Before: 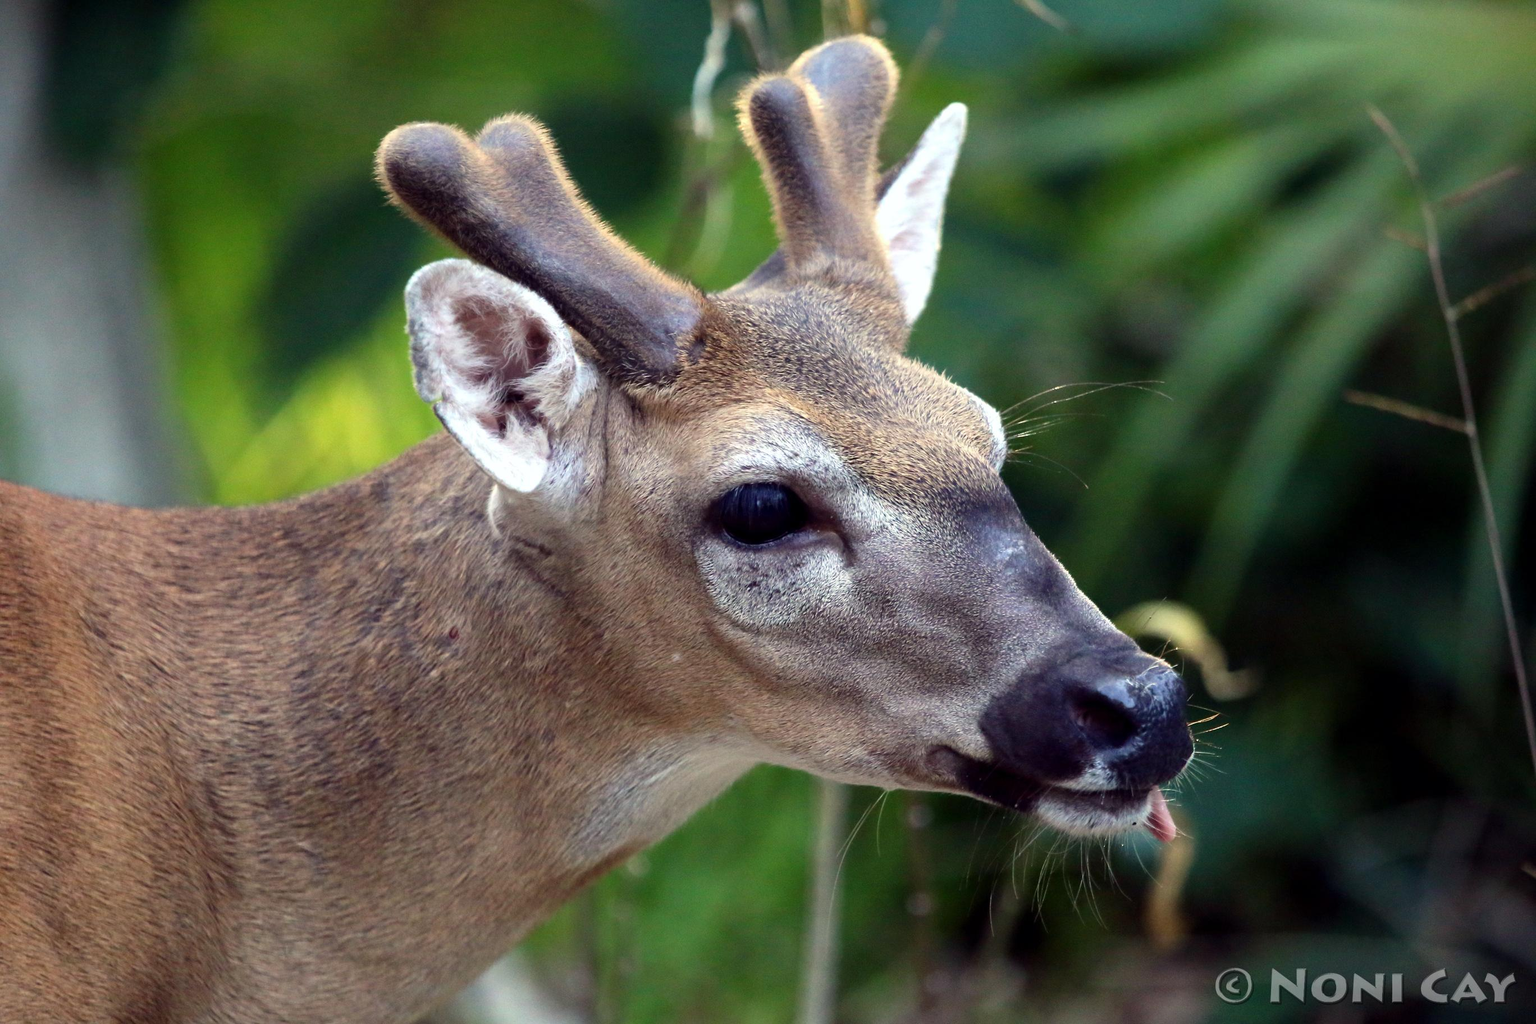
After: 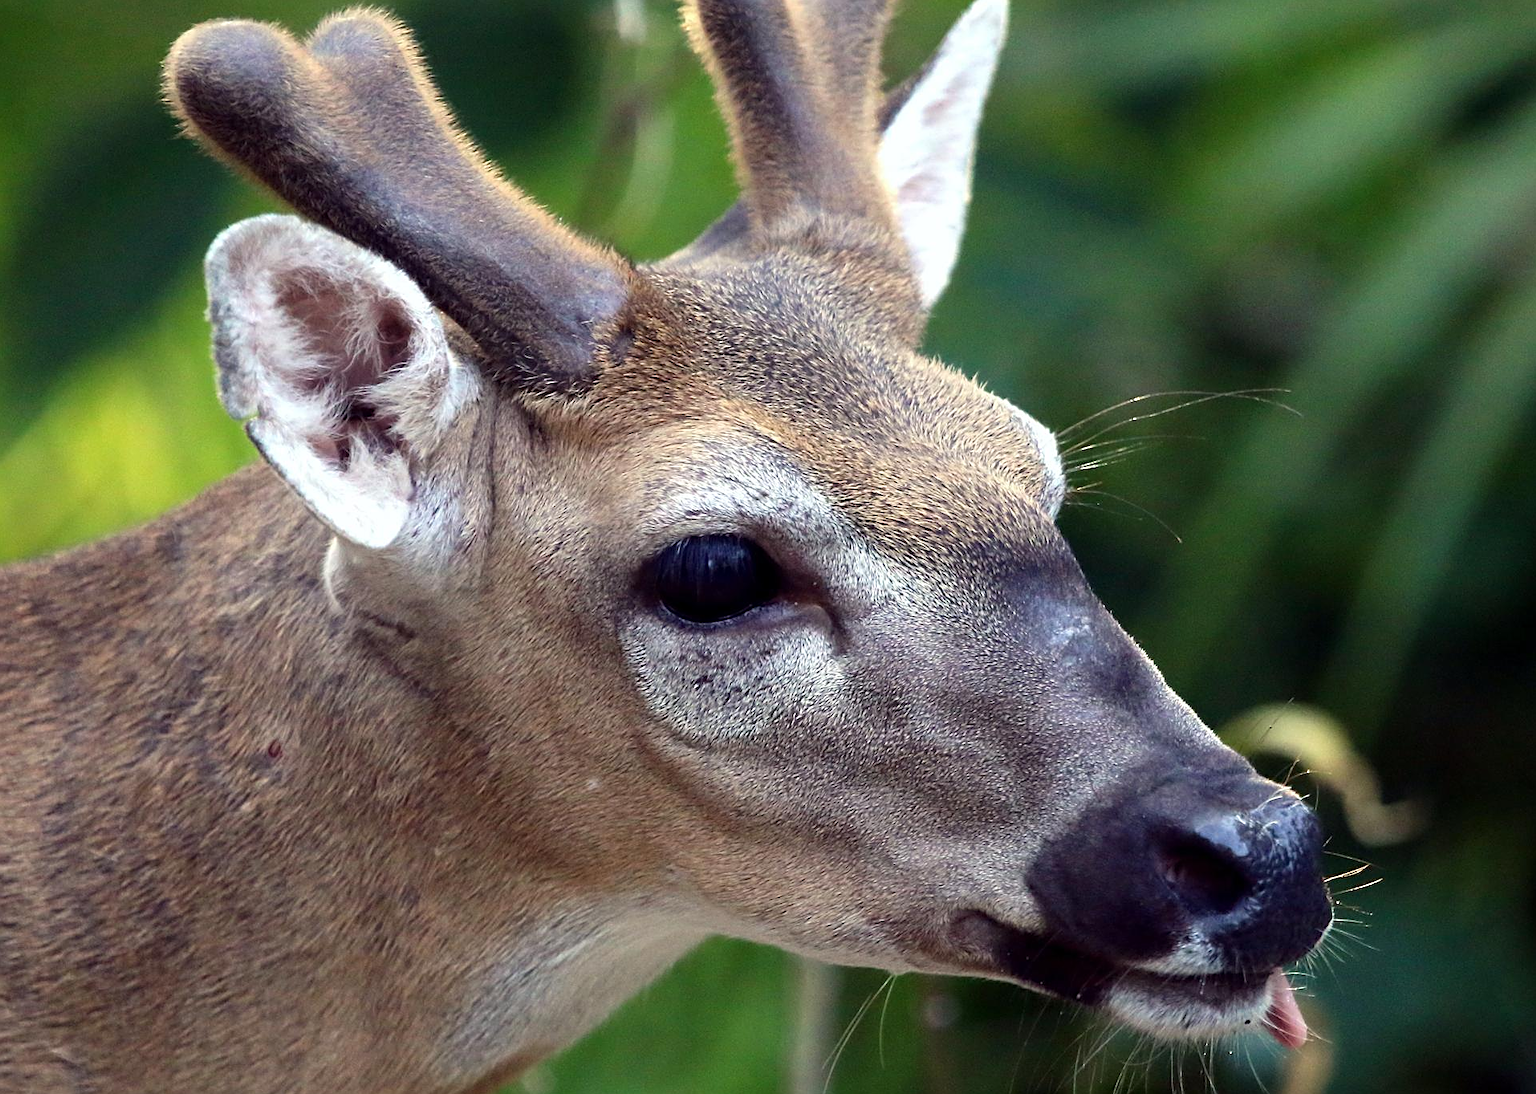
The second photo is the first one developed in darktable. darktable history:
crop and rotate: left 17.046%, top 10.659%, right 12.989%, bottom 14.553%
sharpen: on, module defaults
